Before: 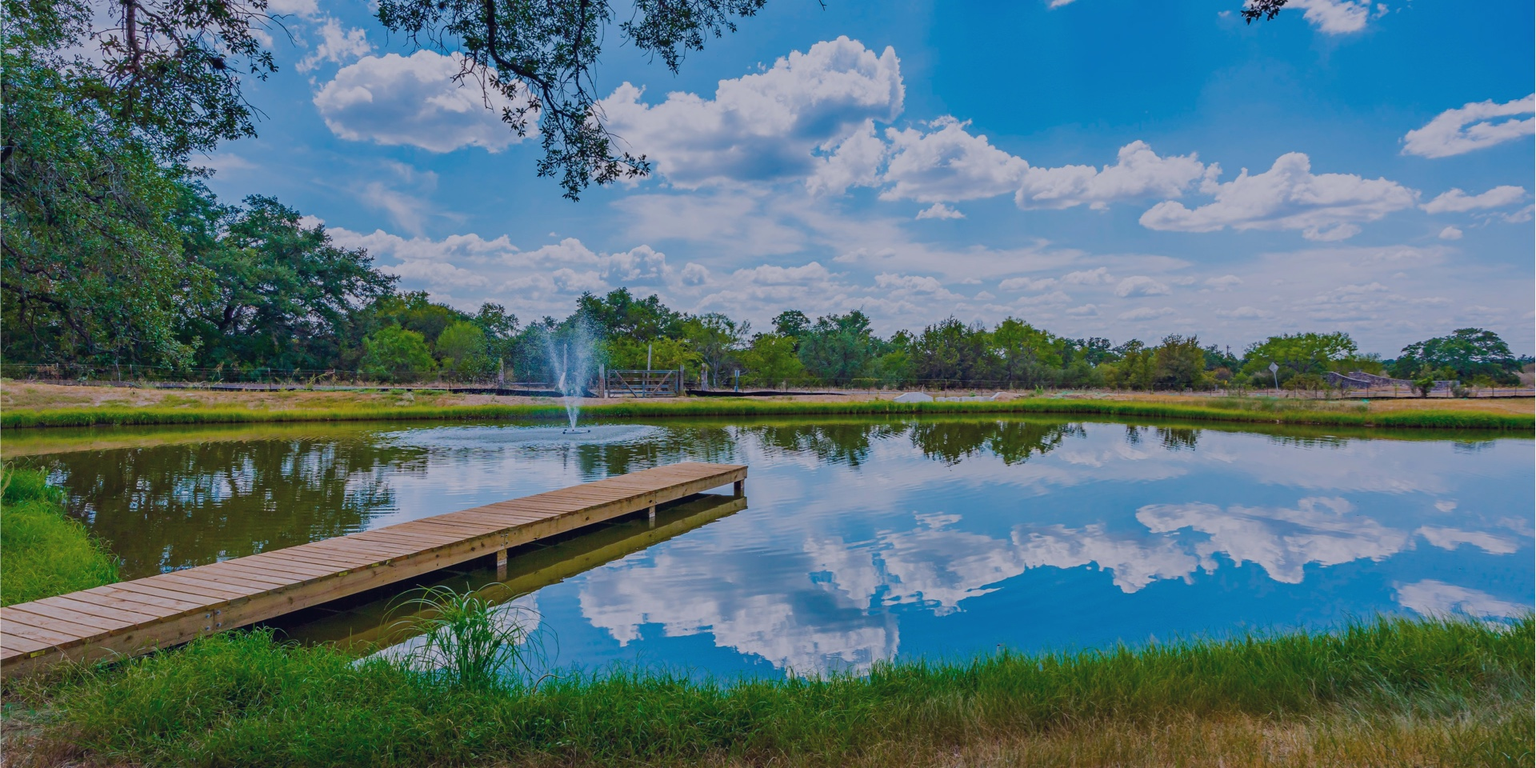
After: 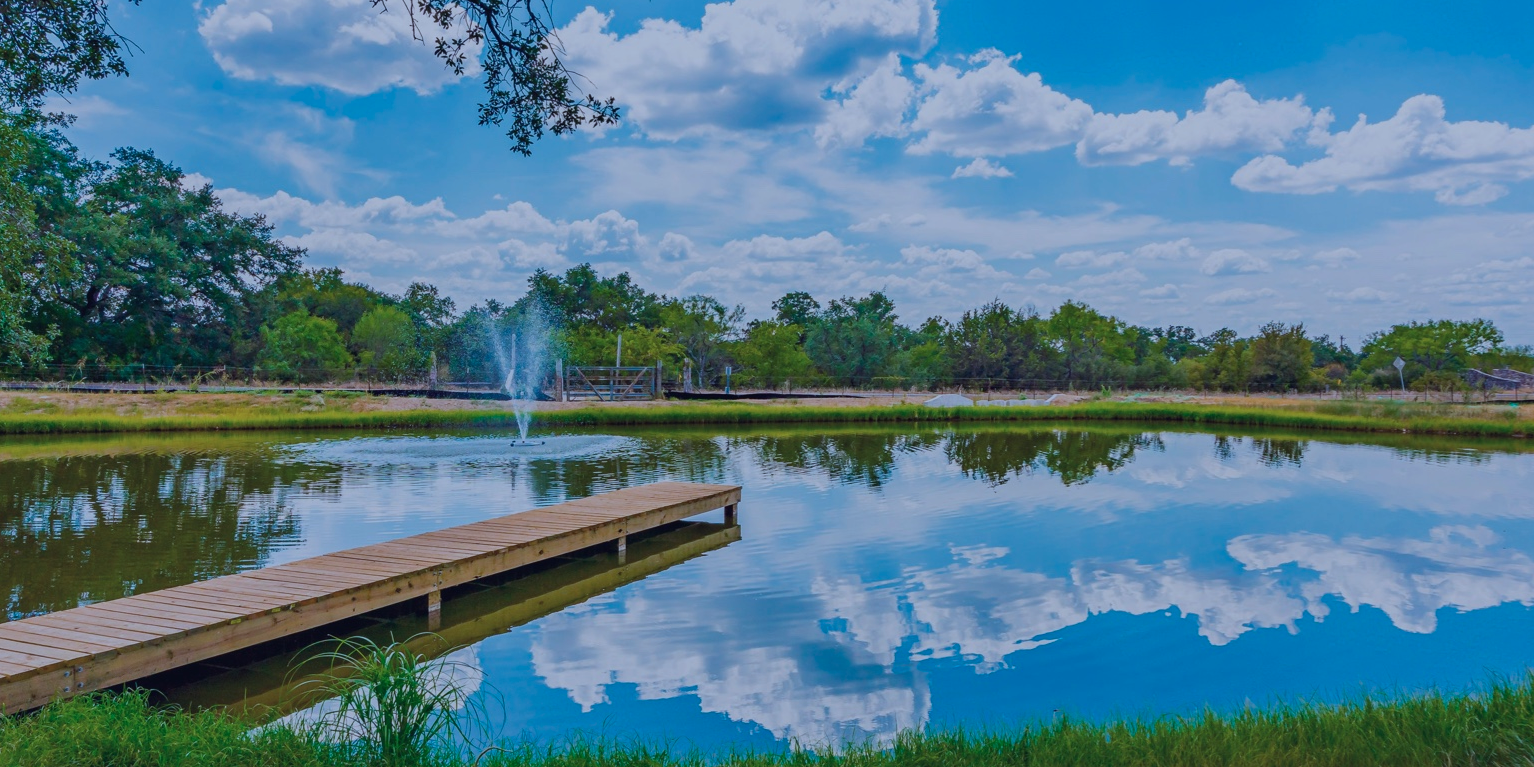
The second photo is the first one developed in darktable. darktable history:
color correction: highlights a* -4.18, highlights b* -10.81
crop and rotate: left 10.071%, top 10.071%, right 10.02%, bottom 10.02%
